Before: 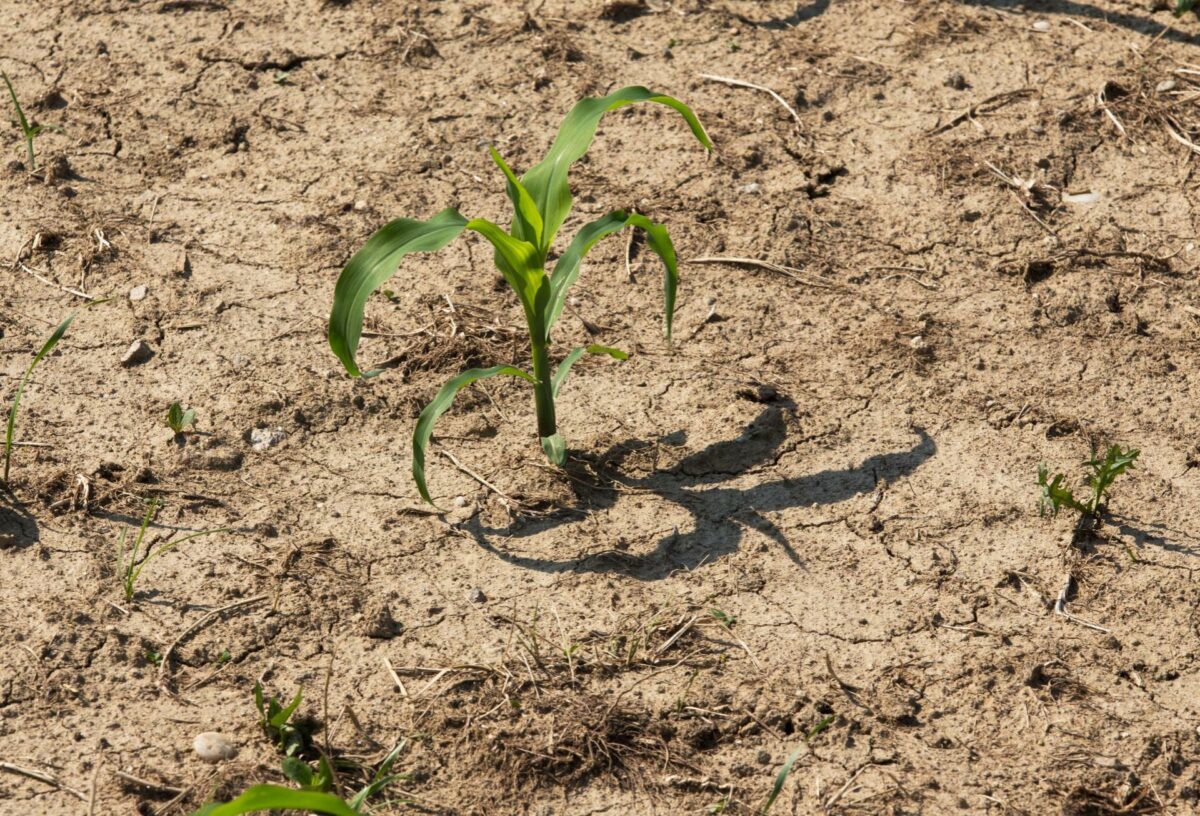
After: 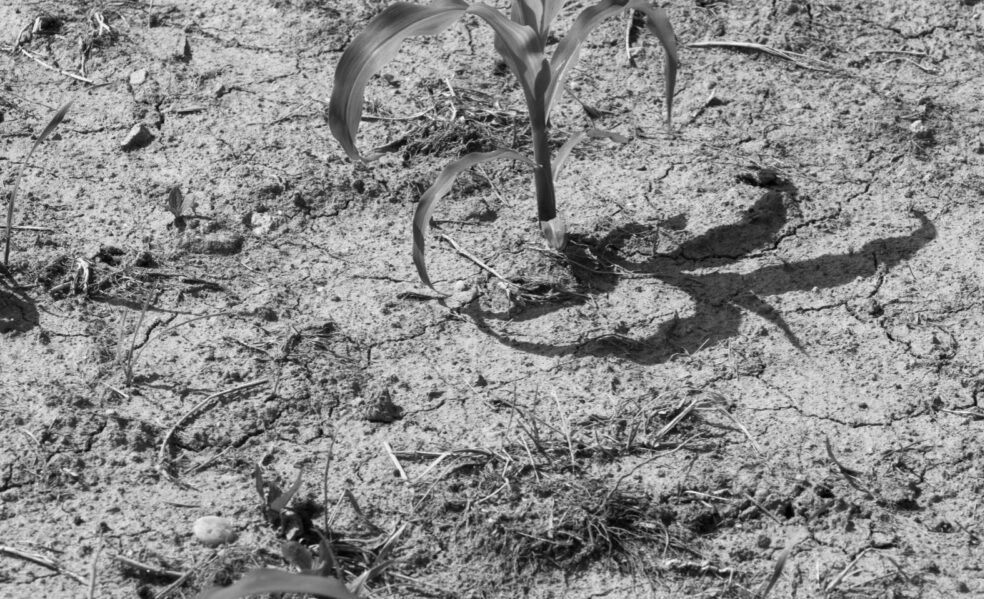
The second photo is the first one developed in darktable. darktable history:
monochrome: on, module defaults
crop: top 26.531%, right 17.959%
